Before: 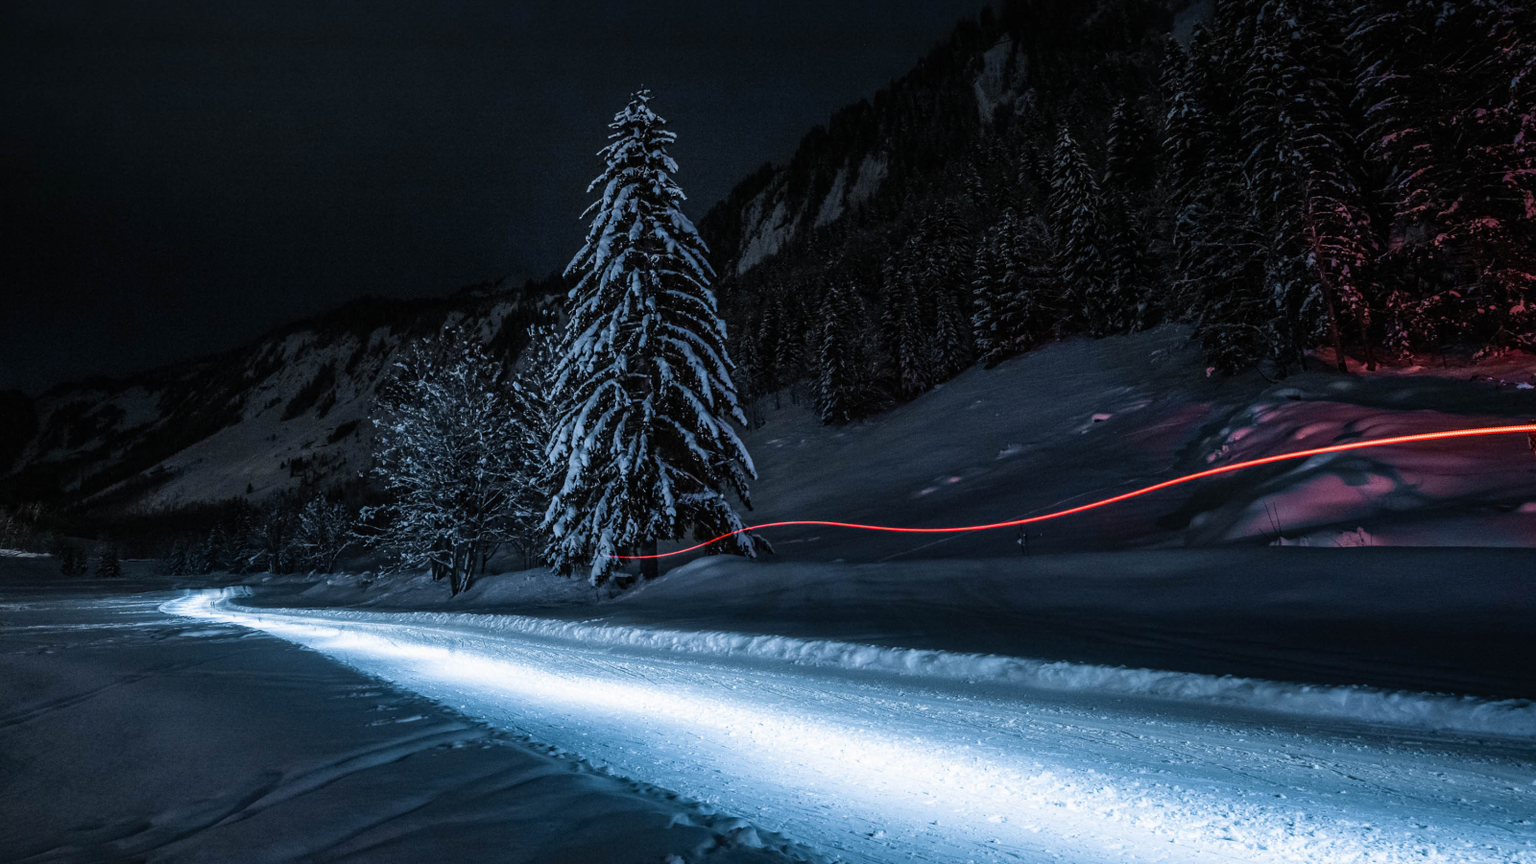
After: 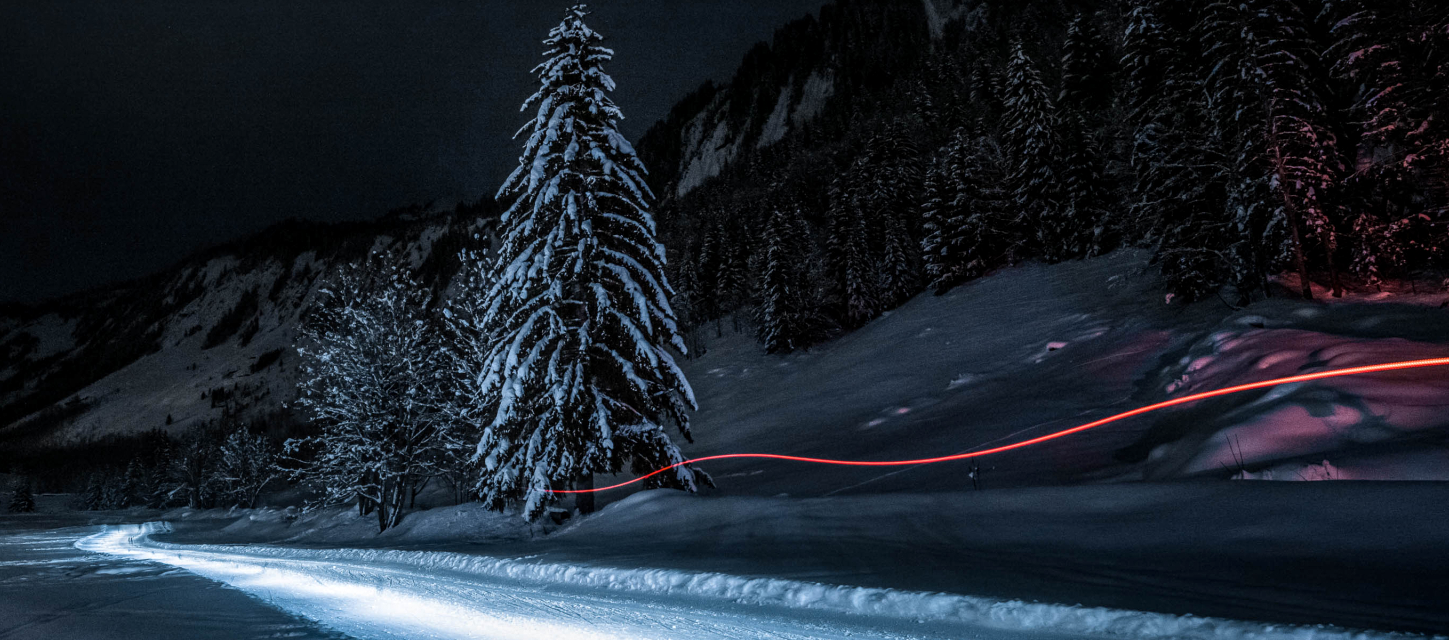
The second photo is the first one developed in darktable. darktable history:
crop: left 5.73%, top 10%, right 3.678%, bottom 18.858%
local contrast: on, module defaults
